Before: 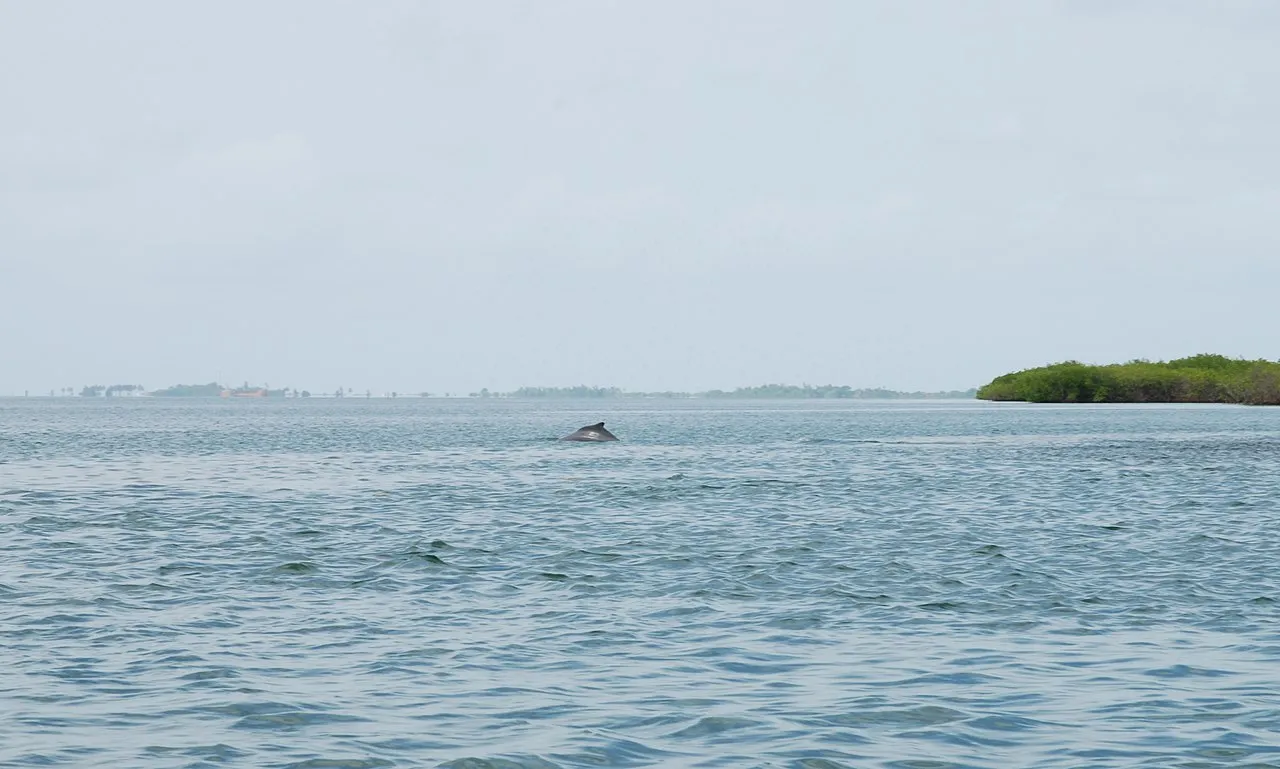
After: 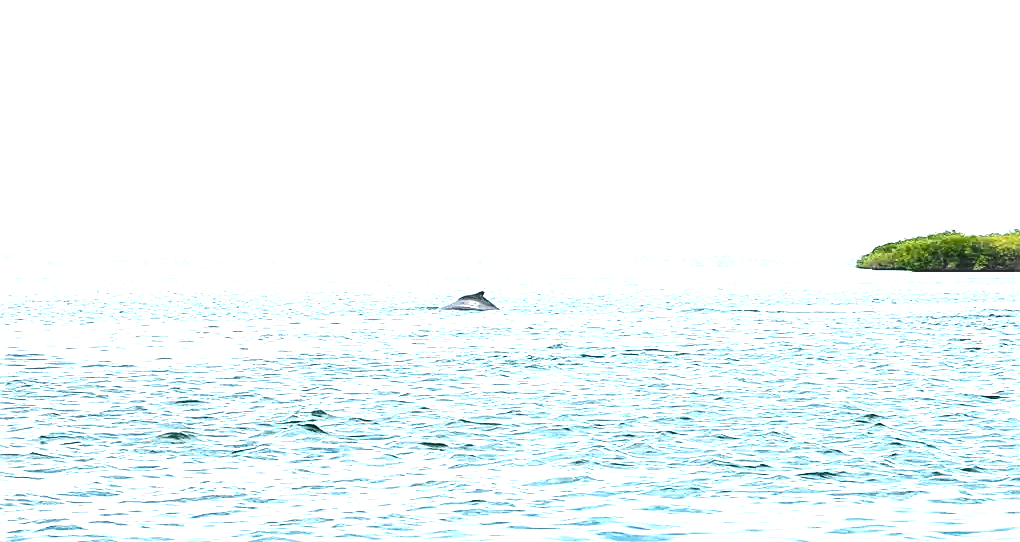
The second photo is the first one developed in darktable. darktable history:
color zones: curves: ch0 [(0.018, 0.548) (0.197, 0.654) (0.425, 0.447) (0.605, 0.658) (0.732, 0.579)]; ch1 [(0.105, 0.531) (0.224, 0.531) (0.386, 0.39) (0.618, 0.456) (0.732, 0.456) (0.956, 0.421)]; ch2 [(0.039, 0.583) (0.215, 0.465) (0.399, 0.544) (0.465, 0.548) (0.614, 0.447) (0.724, 0.43) (0.882, 0.623) (0.956, 0.632)]
exposure: black level correction 0, exposure 1.391 EV, compensate highlight preservation false
crop: left 9.453%, top 17.037%, right 10.85%, bottom 12.376%
tone curve: curves: ch0 [(0, 0) (0.003, 0.009) (0.011, 0.013) (0.025, 0.019) (0.044, 0.029) (0.069, 0.04) (0.1, 0.053) (0.136, 0.08) (0.177, 0.114) (0.224, 0.151) (0.277, 0.207) (0.335, 0.267) (0.399, 0.35) (0.468, 0.442) (0.543, 0.545) (0.623, 0.656) (0.709, 0.752) (0.801, 0.843) (0.898, 0.932) (1, 1)], color space Lab, independent channels, preserve colors none
local contrast: on, module defaults
color balance rgb: power › luminance -14.849%, global offset › luminance -0.498%, perceptual saturation grading › global saturation 19.508%, perceptual brilliance grading › global brilliance 2.531%, global vibrance 10.691%, saturation formula JzAzBz (2021)
sharpen: on, module defaults
